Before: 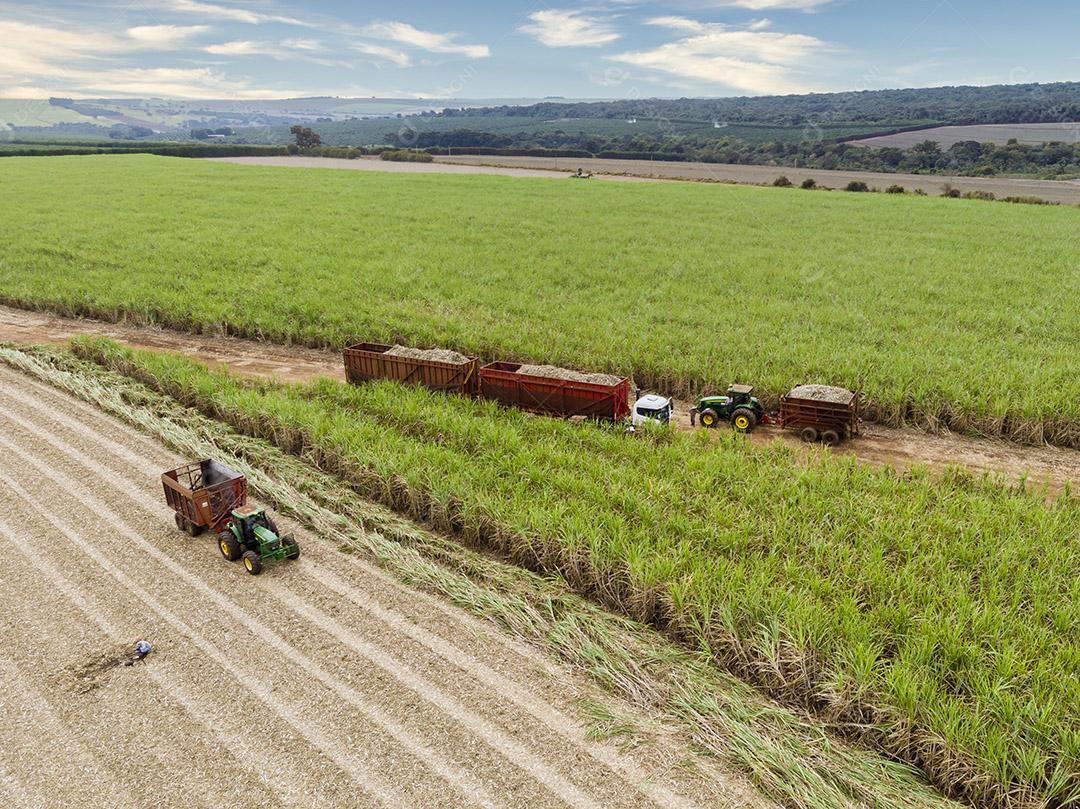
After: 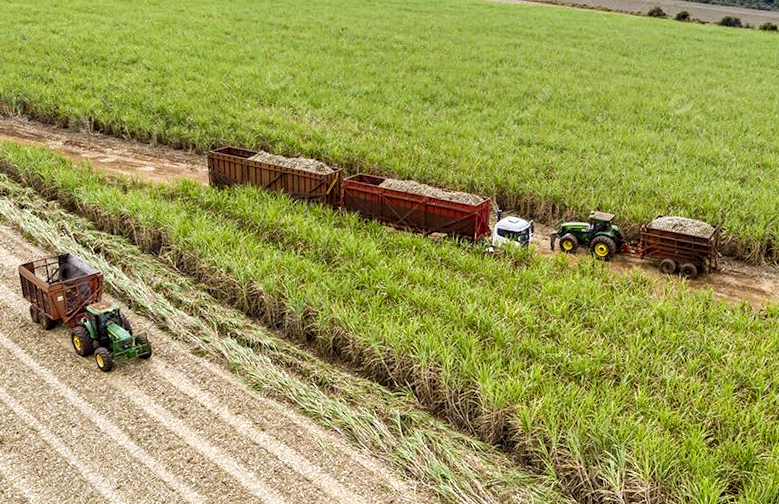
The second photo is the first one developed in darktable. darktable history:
haze removal: compatibility mode true, adaptive false
crop and rotate: angle -3.57°, left 9.913%, top 20.738%, right 12.098%, bottom 11.78%
local contrast: on, module defaults
exposure: exposure 0.289 EV, compensate highlight preservation false
